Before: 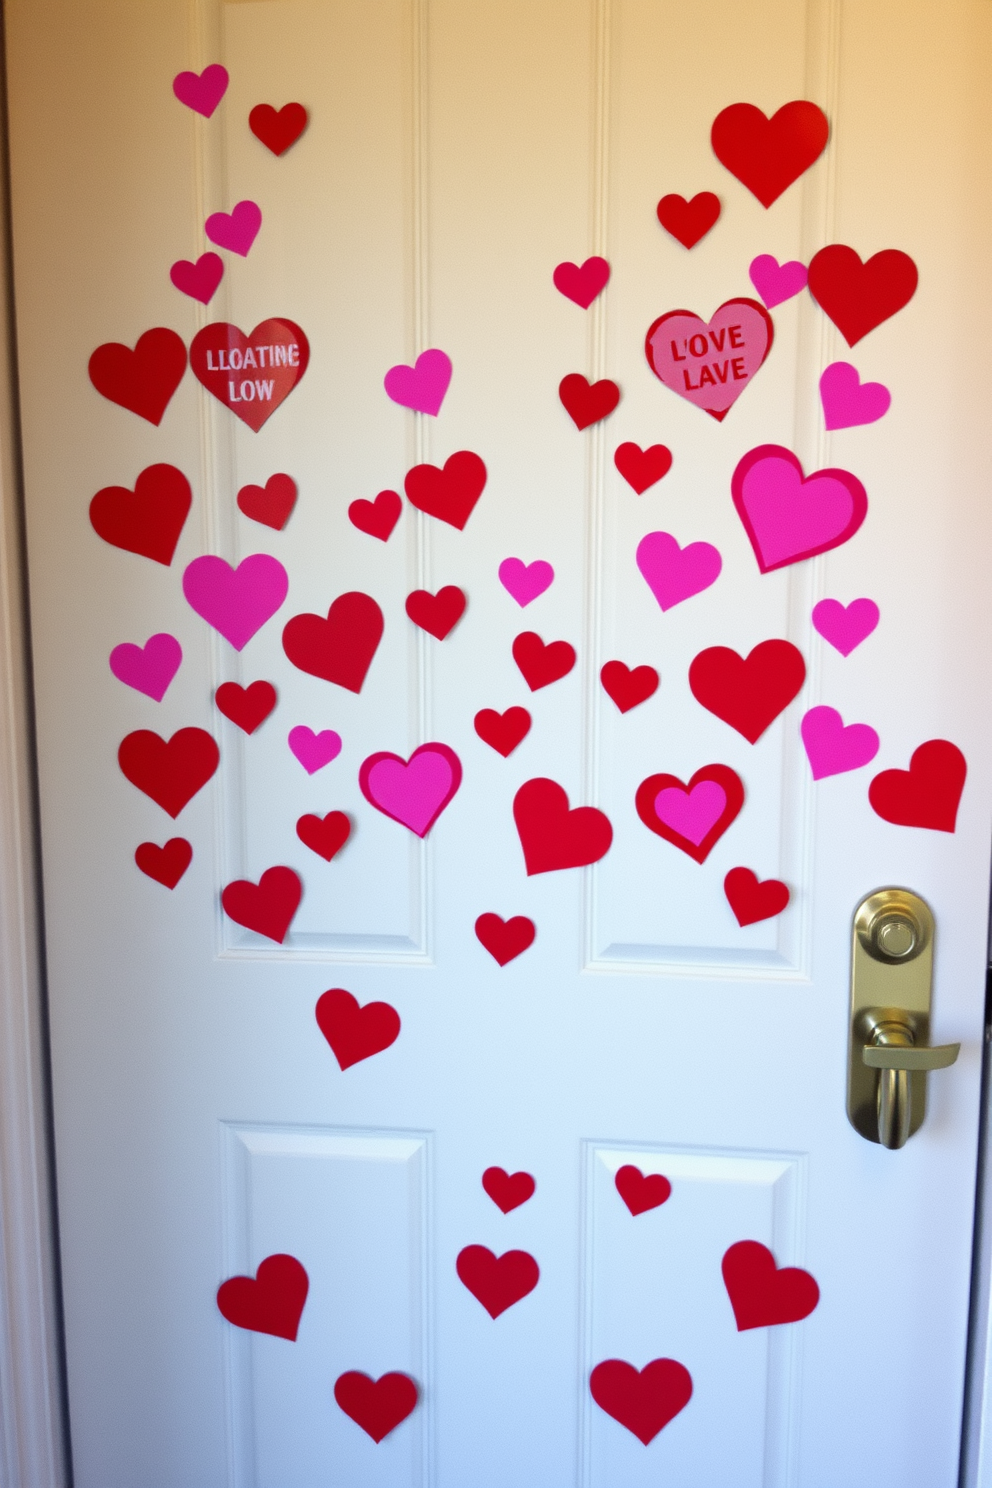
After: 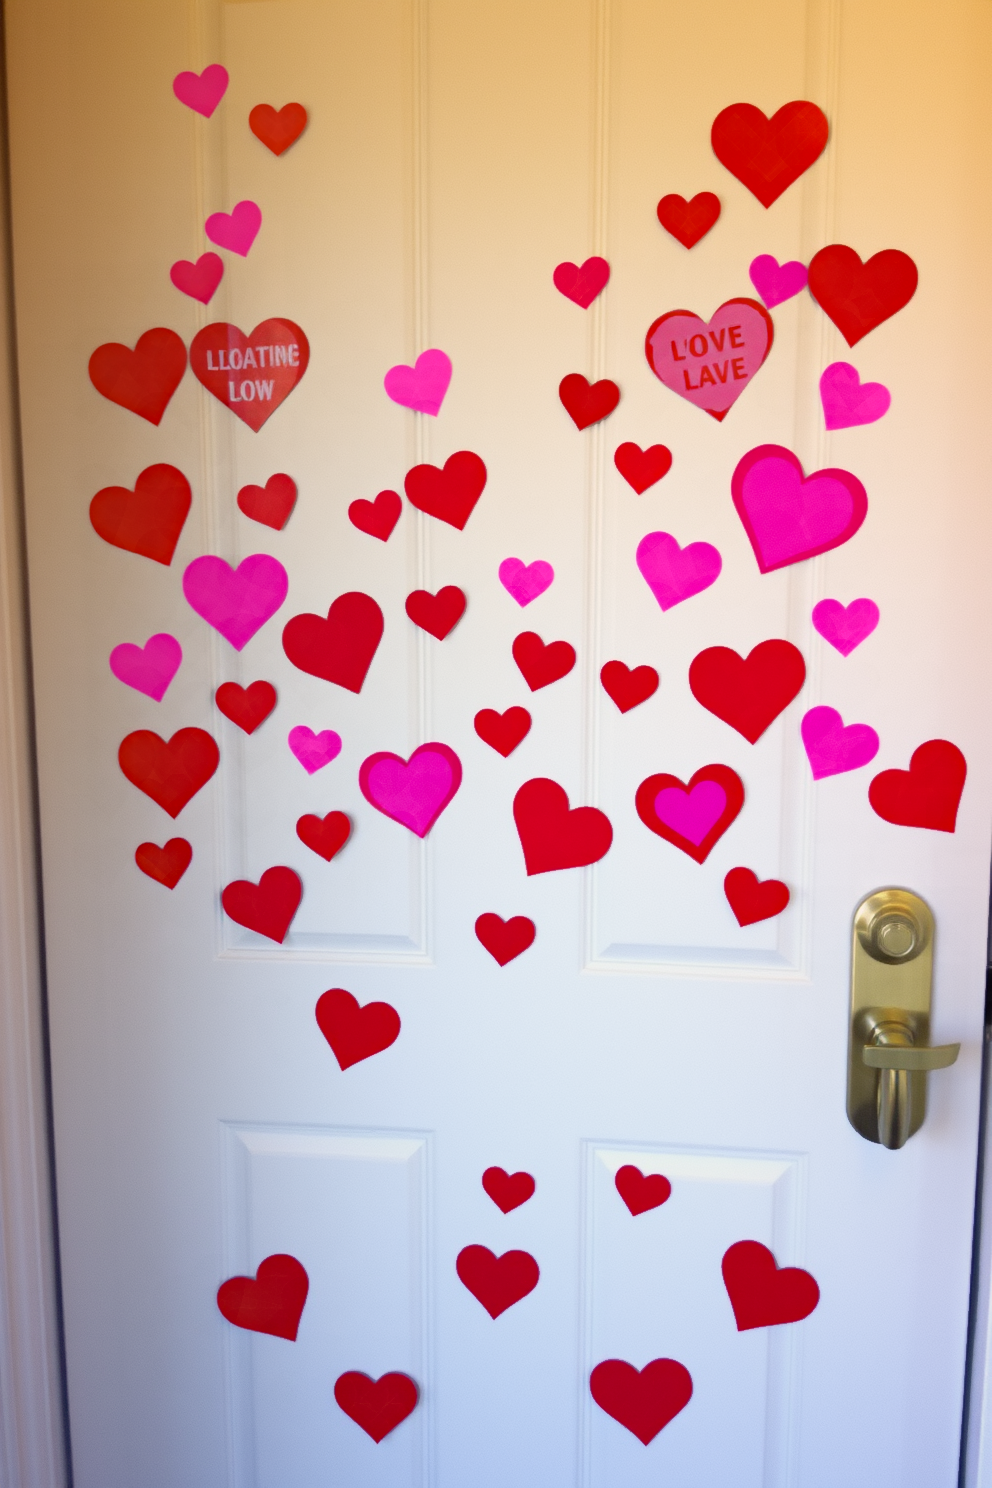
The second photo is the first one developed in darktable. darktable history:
haze removal: compatibility mode true, adaptive false
color correction: highlights a* 3.83, highlights b* 5.09
contrast equalizer: octaves 7, y [[0.6 ×6], [0.55 ×6], [0 ×6], [0 ×6], [0 ×6]], mix -0.999
